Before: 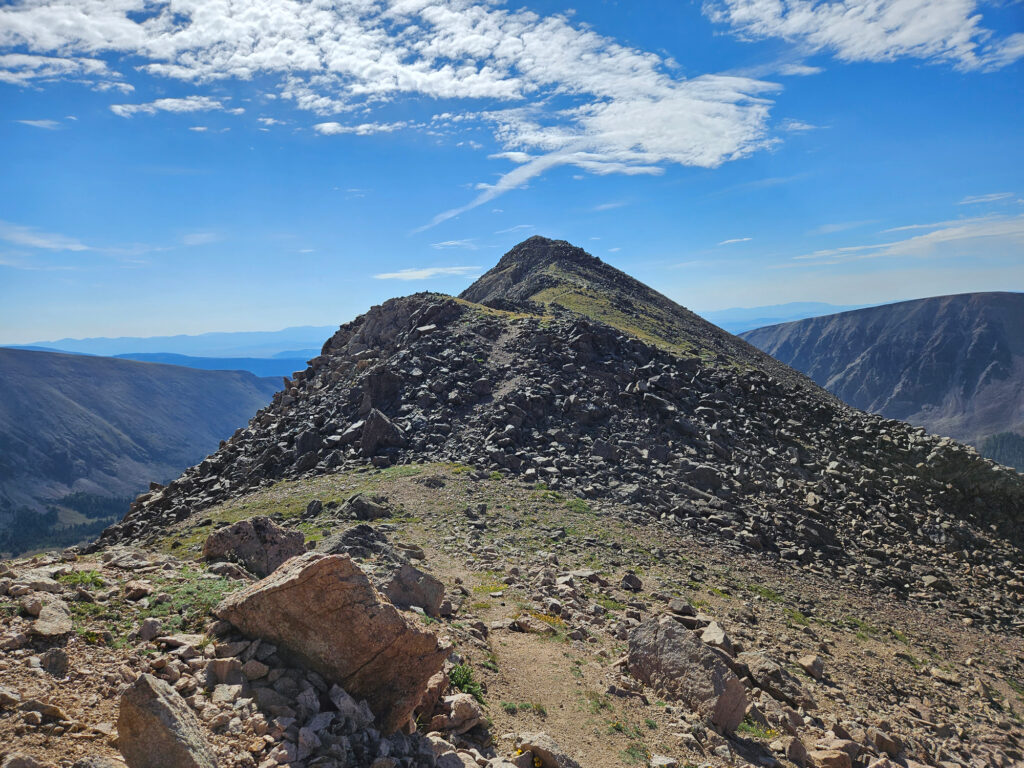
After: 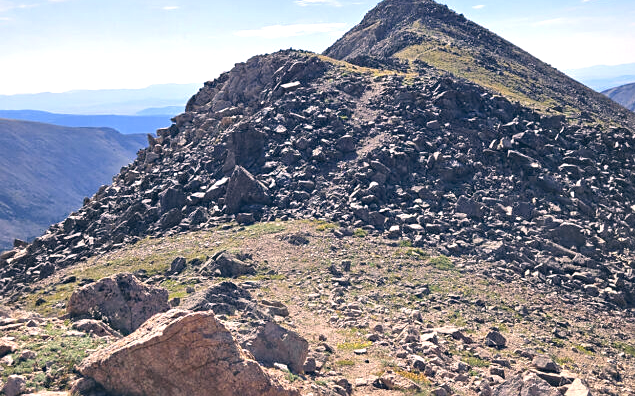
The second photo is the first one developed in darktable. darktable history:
crop: left 13.323%, top 31.706%, right 24.636%, bottom 15.98%
color correction: highlights a* 14.26, highlights b* 5.82, shadows a* -5.63, shadows b* -15.47, saturation 0.849
exposure: exposure 0.921 EV, compensate exposure bias true, compensate highlight preservation false
sharpen: amount 0.207
